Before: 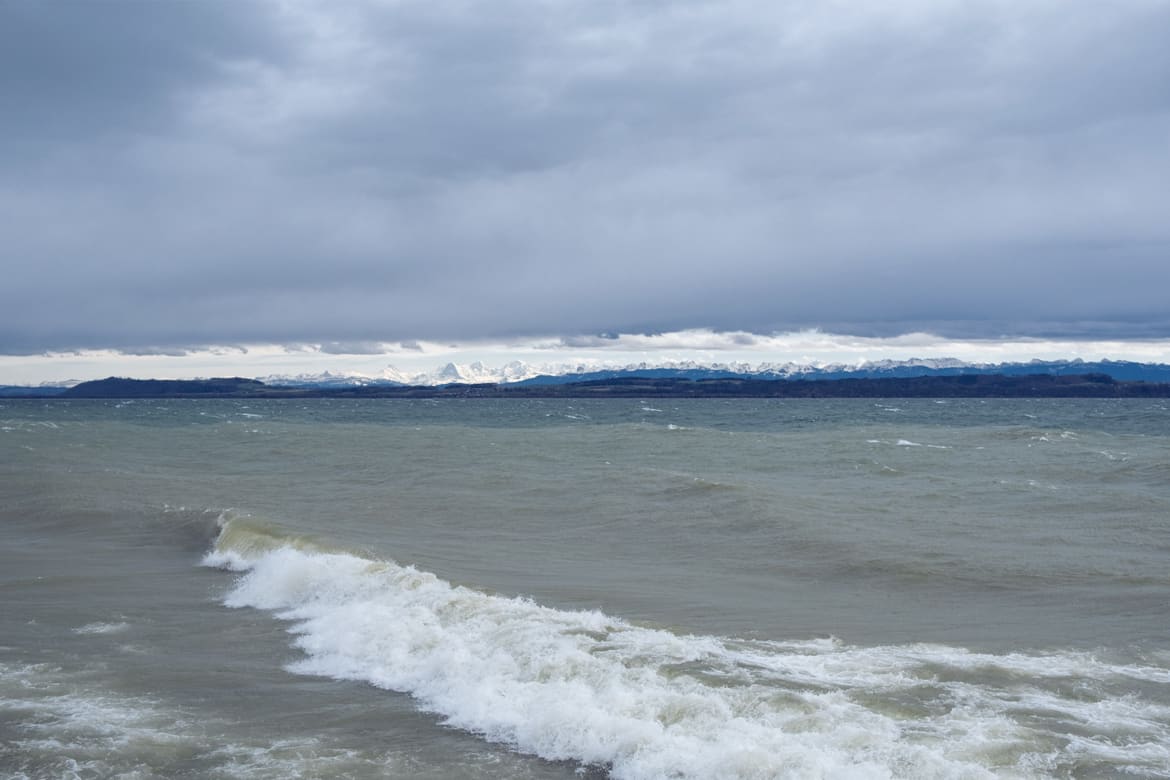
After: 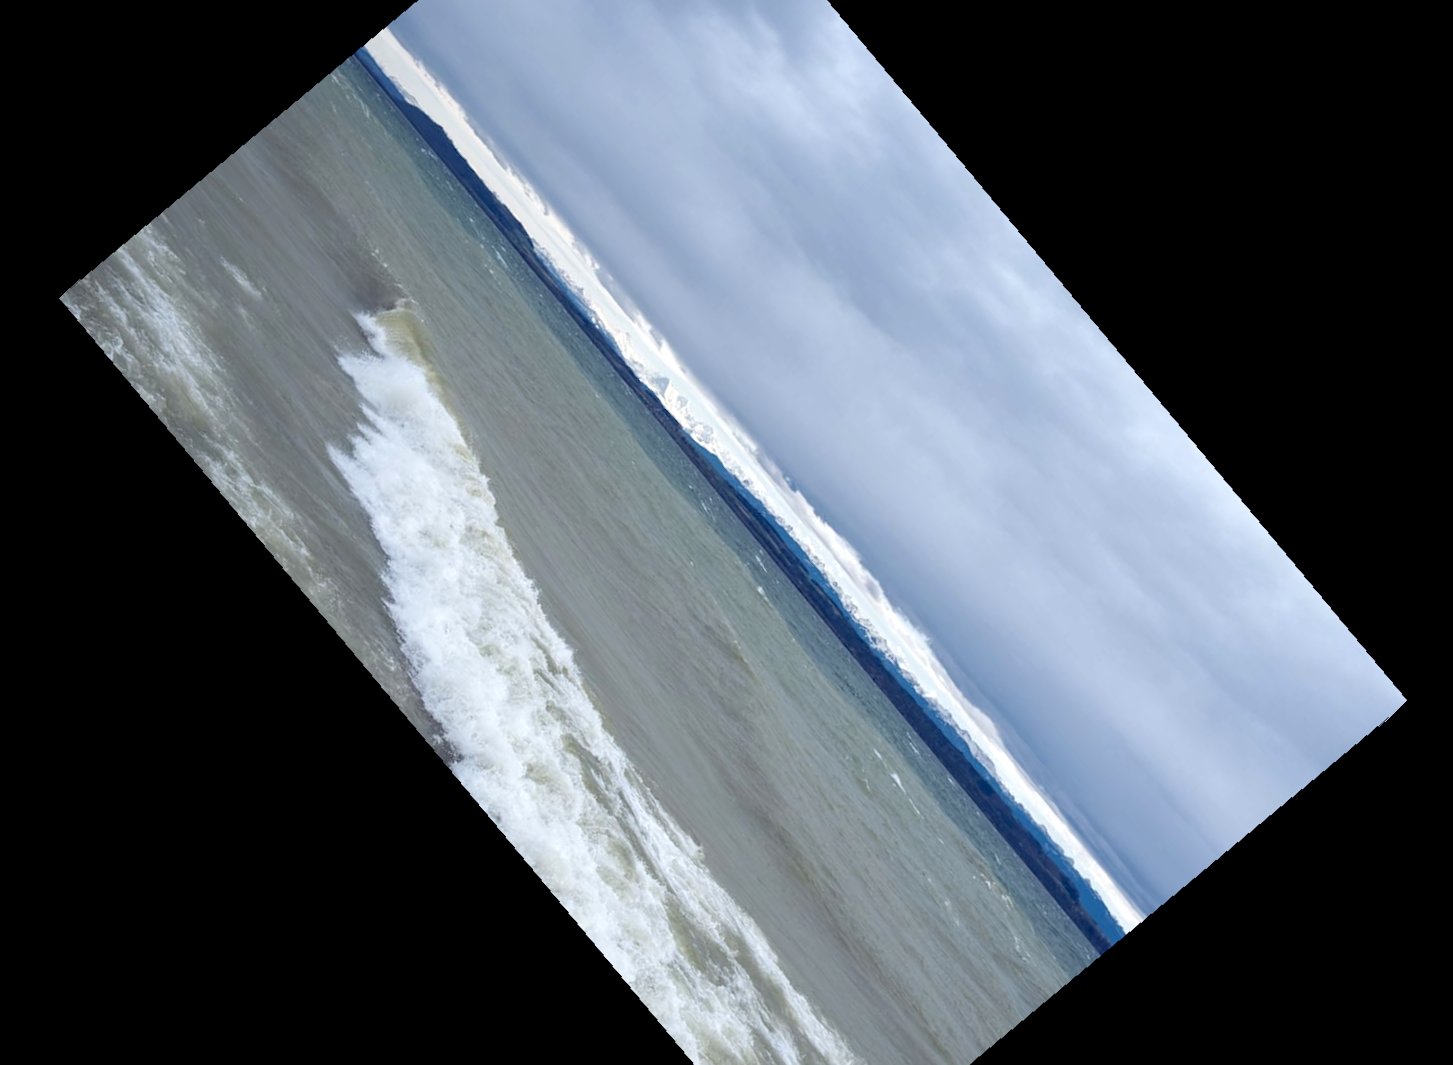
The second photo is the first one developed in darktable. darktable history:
exposure: black level correction 0.005, exposure 0.286 EV, compensate highlight preservation false
rotate and perspective: rotation 4.1°, automatic cropping off
crop and rotate: angle -46.26°, top 16.234%, right 0.912%, bottom 11.704%
